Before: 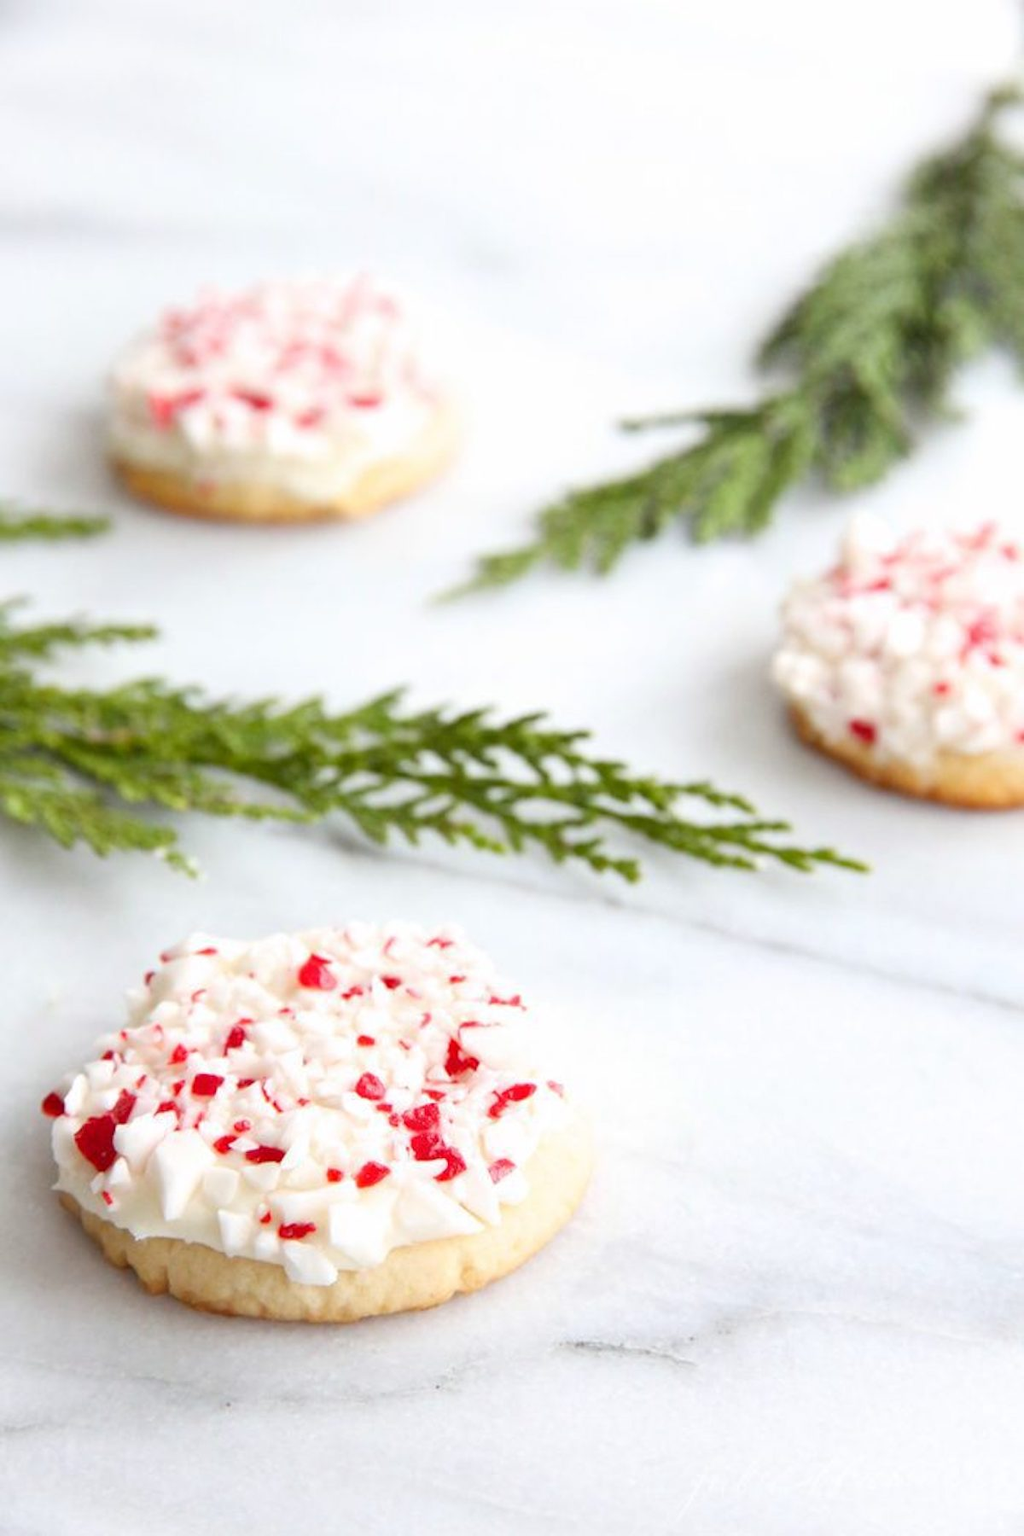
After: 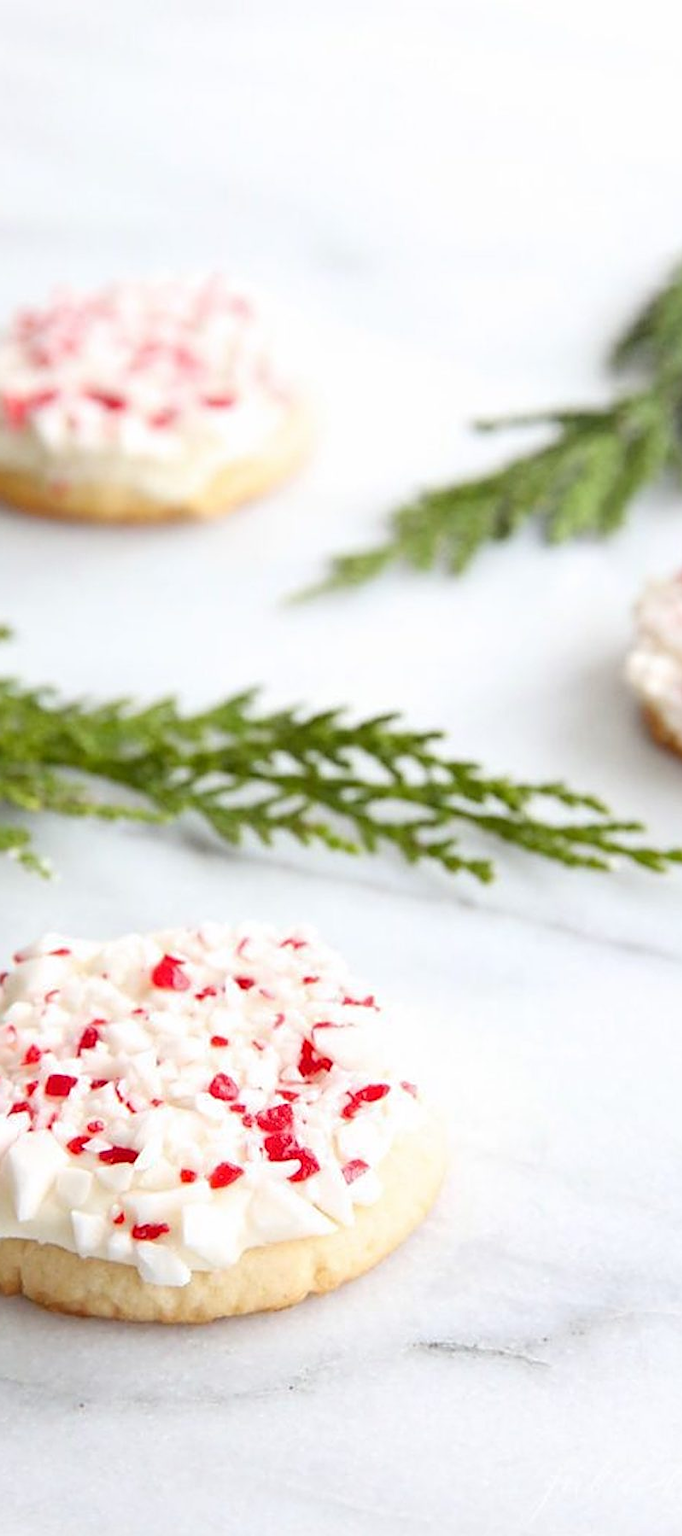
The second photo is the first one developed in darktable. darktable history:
sharpen: on, module defaults
crop and rotate: left 14.389%, right 18.994%
